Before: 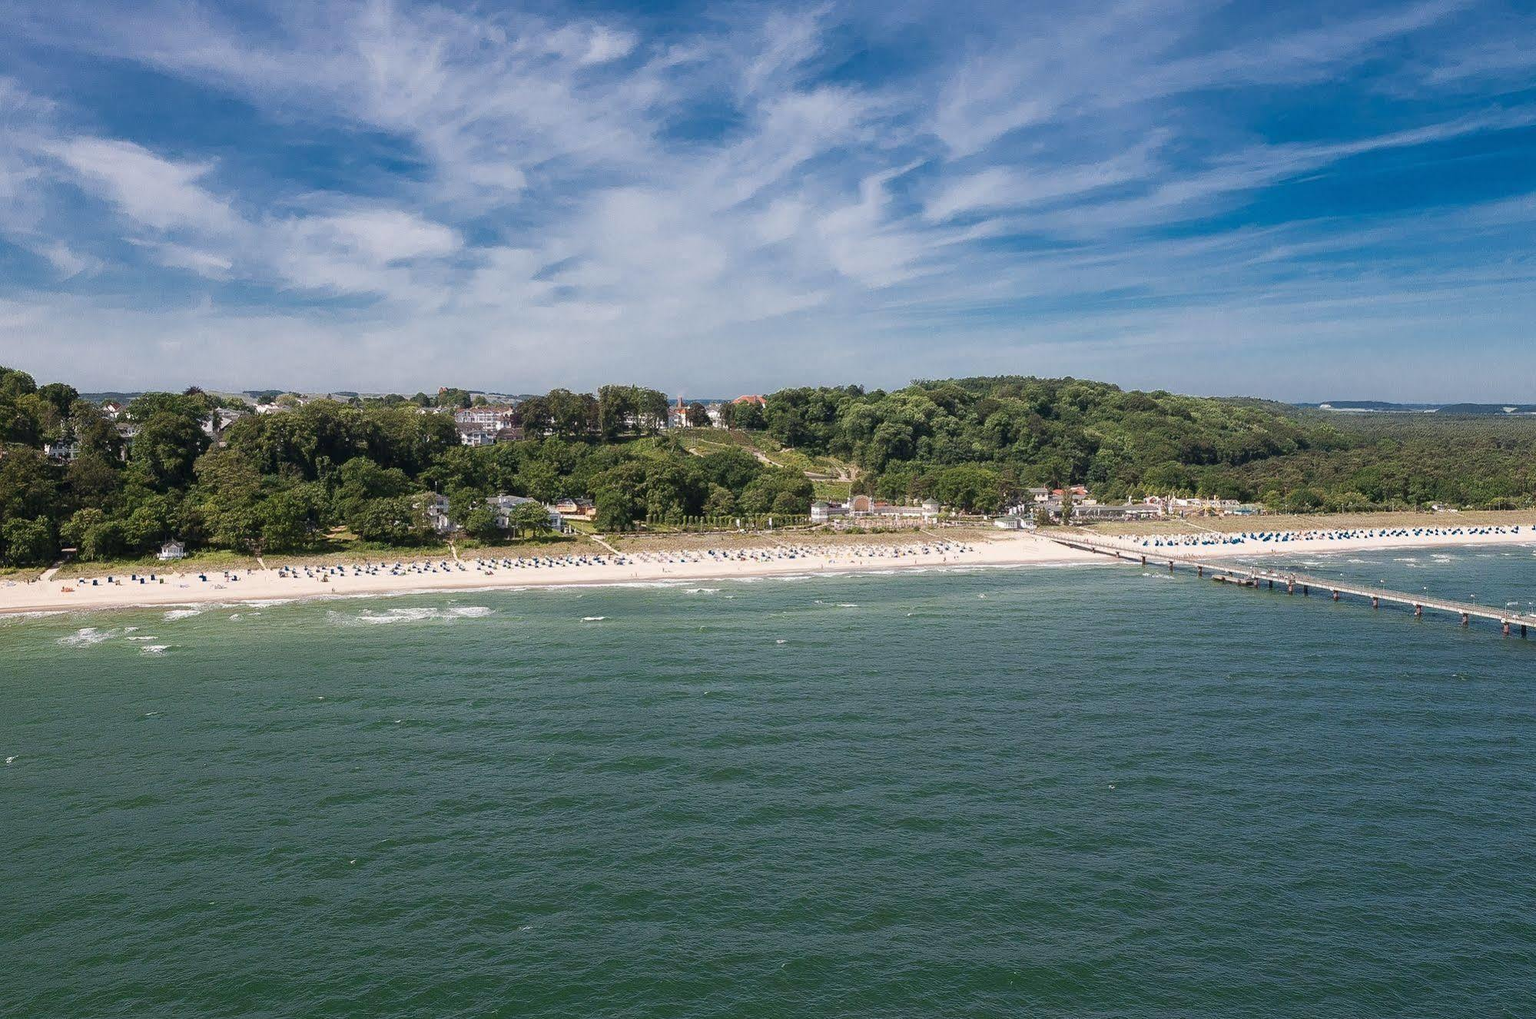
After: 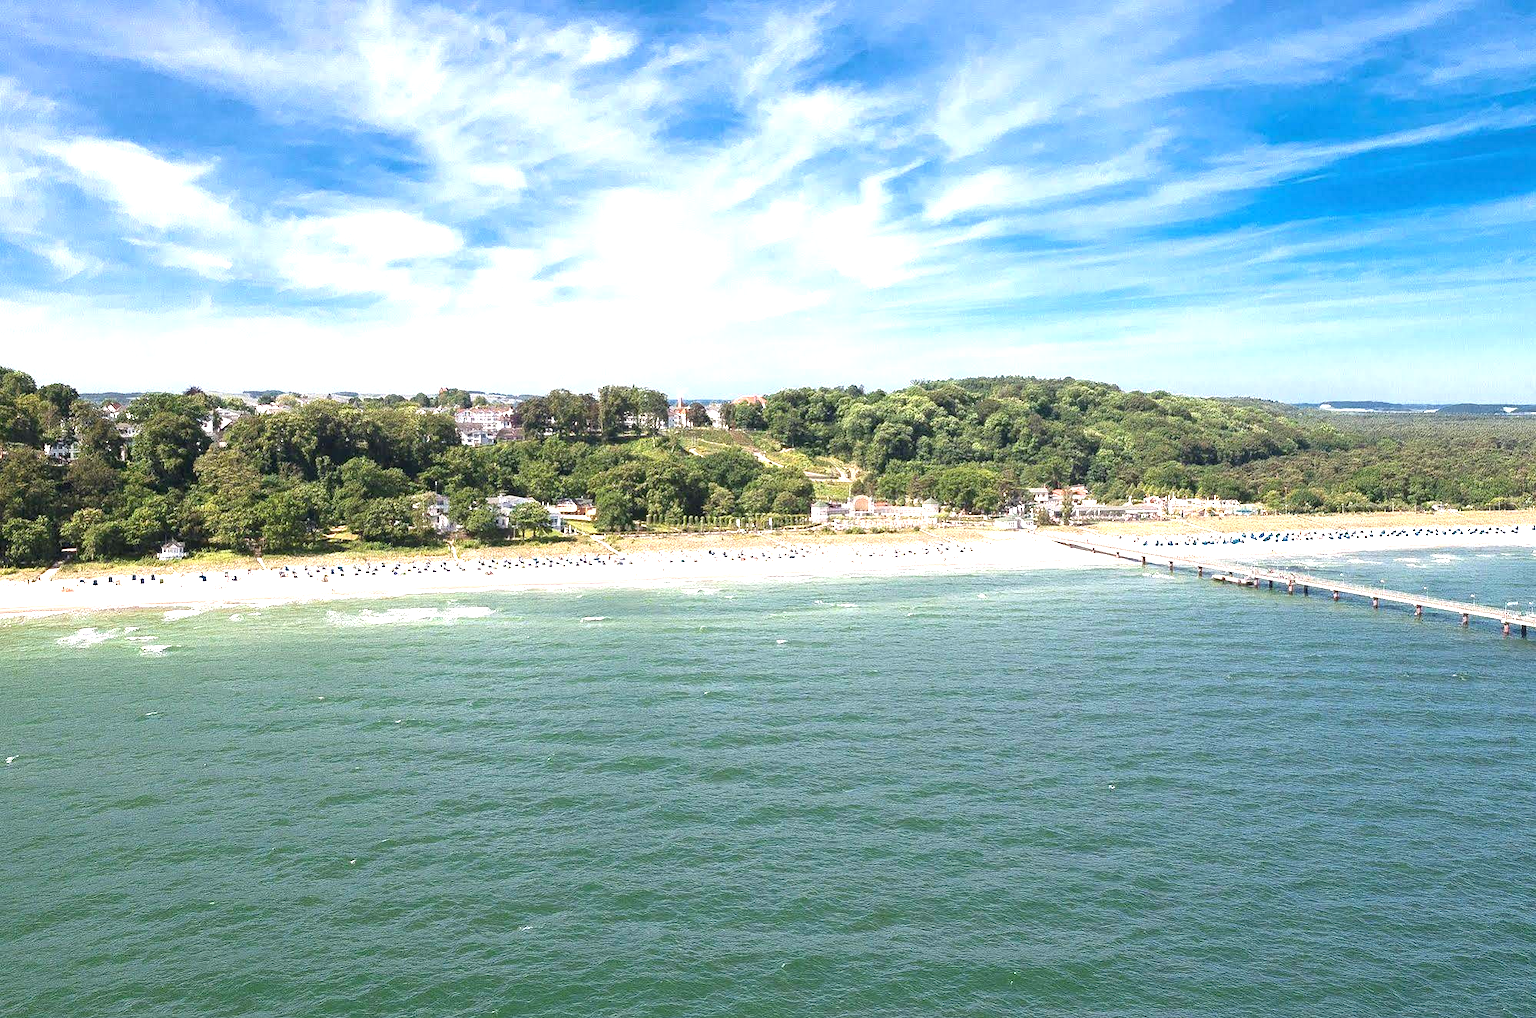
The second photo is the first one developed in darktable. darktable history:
exposure: black level correction 0, exposure 1.412 EV, compensate exposure bias true, compensate highlight preservation false
